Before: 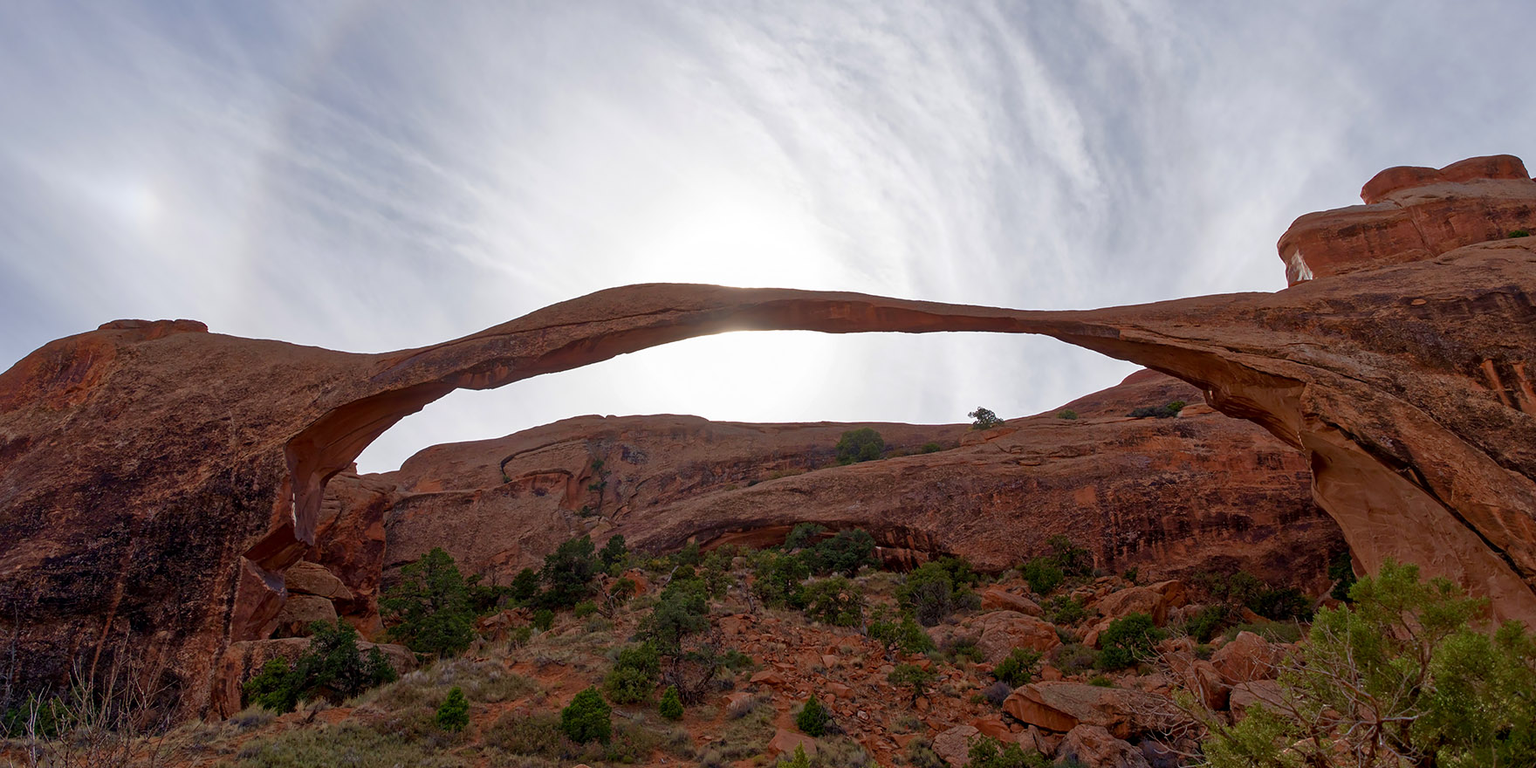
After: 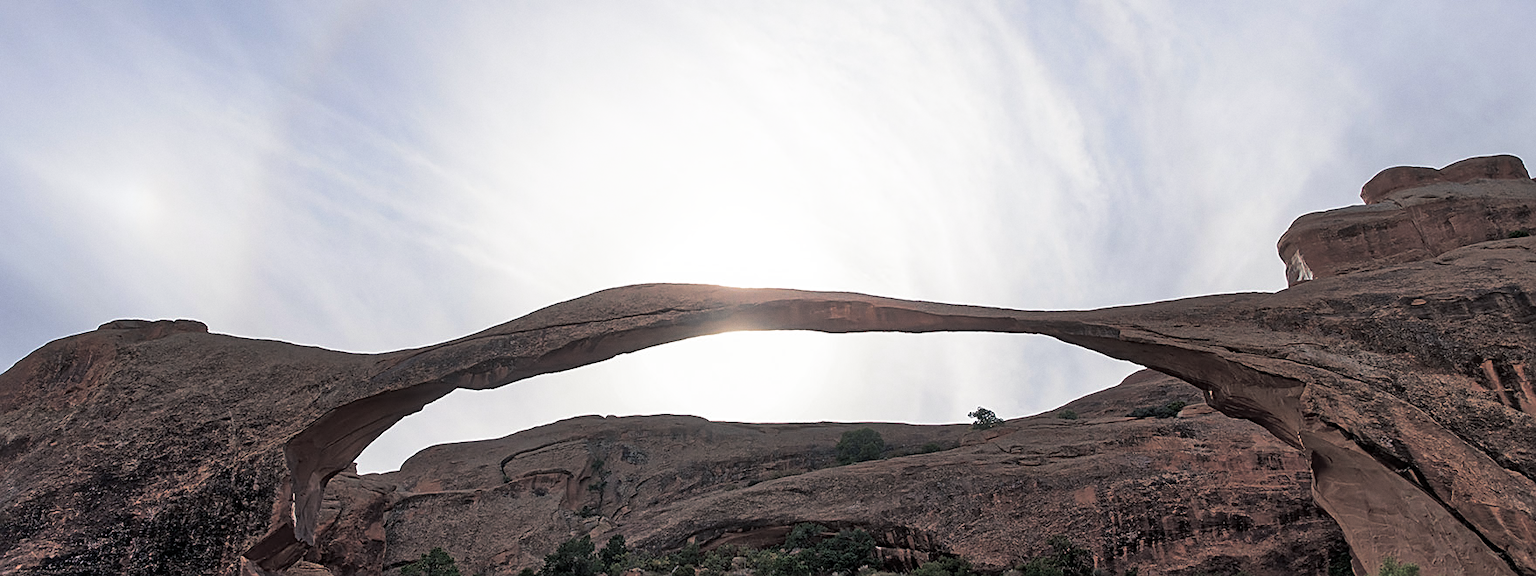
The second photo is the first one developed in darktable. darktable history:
shadows and highlights: highlights 70.7, soften with gaussian
sharpen: radius 1.967
split-toning: shadows › hue 201.6°, shadows › saturation 0.16, highlights › hue 50.4°, highlights › saturation 0.2, balance -49.9
crop: bottom 24.967%
grain: coarseness 0.09 ISO, strength 10%
